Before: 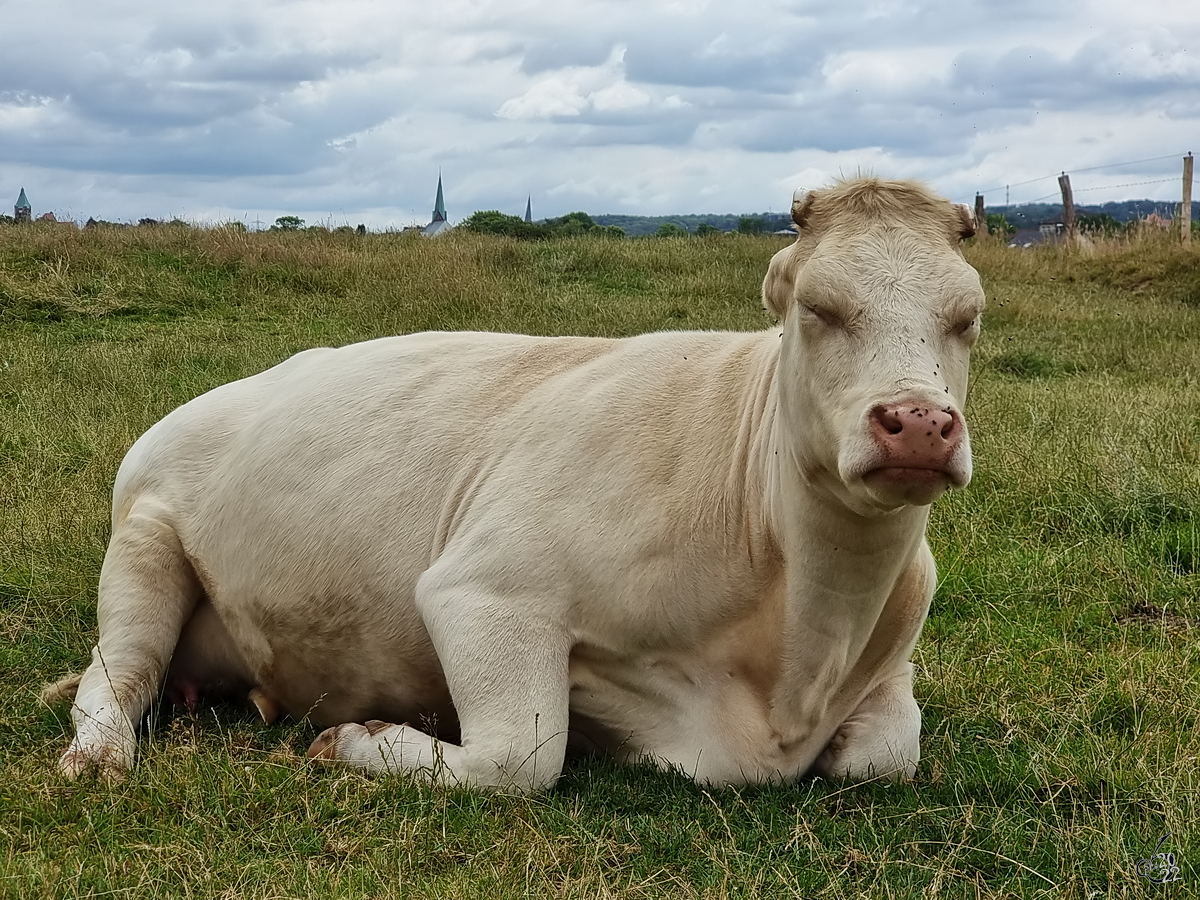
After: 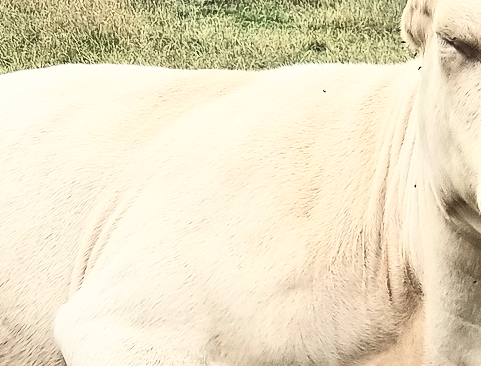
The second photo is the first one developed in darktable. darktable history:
levels: black 3.77%
base curve: curves: ch0 [(0, 0) (0.028, 0.03) (0.121, 0.232) (0.46, 0.748) (0.859, 0.968) (1, 1)]
contrast brightness saturation: contrast 0.448, brightness 0.564, saturation -0.187
crop: left 30.116%, top 29.715%, right 29.795%, bottom 29.582%
